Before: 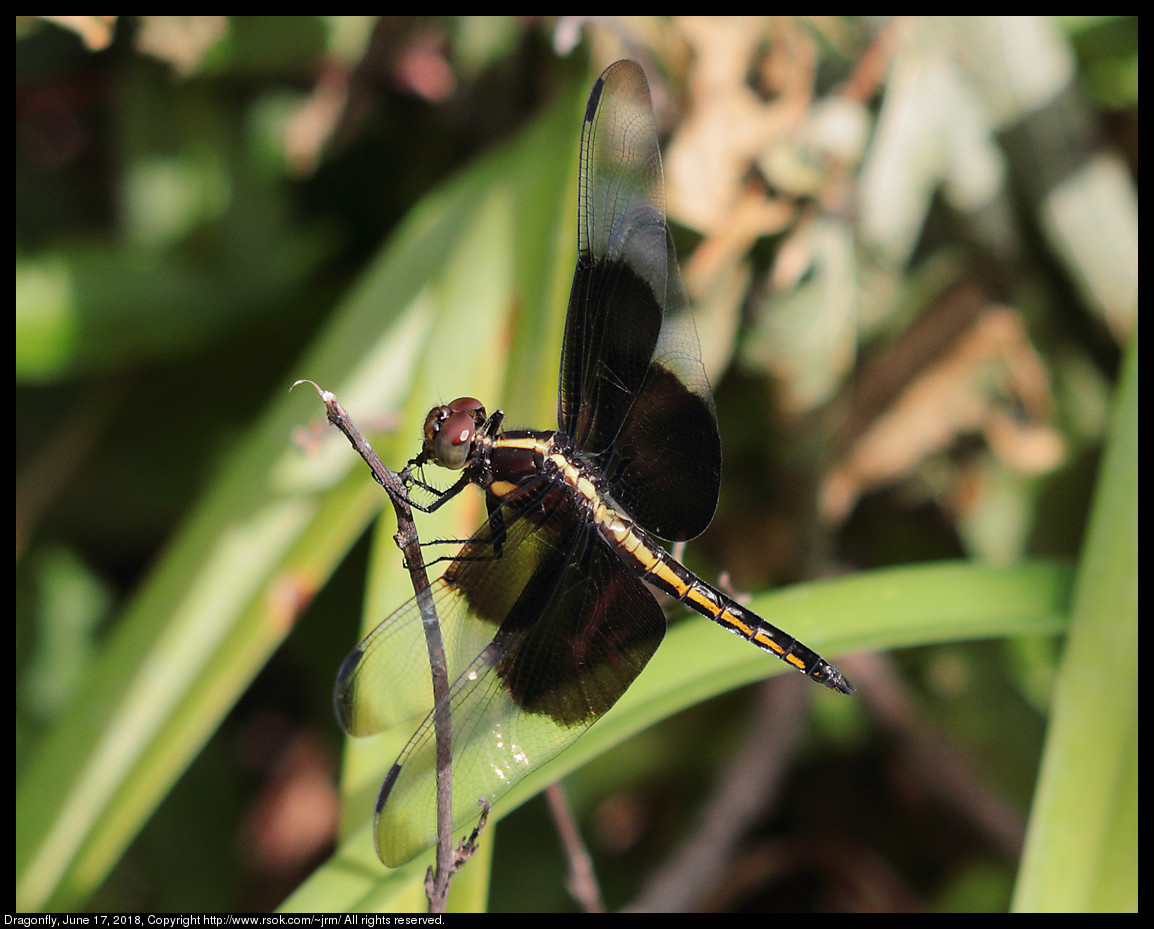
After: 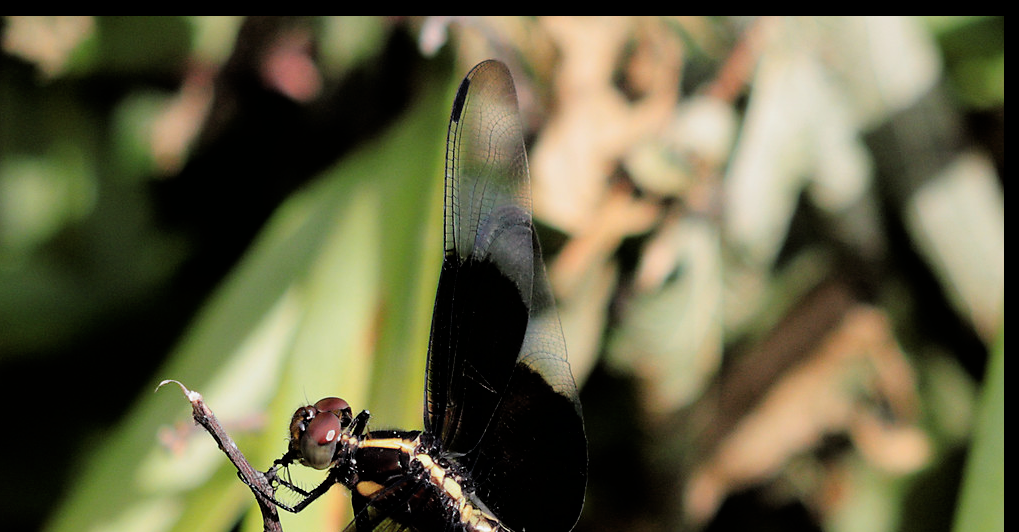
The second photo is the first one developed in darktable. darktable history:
filmic rgb: black relative exposure -4.94 EV, white relative exposure 2.84 EV, threshold 3 EV, hardness 3.72, enable highlight reconstruction true
crop and rotate: left 11.67%, bottom 42.657%
